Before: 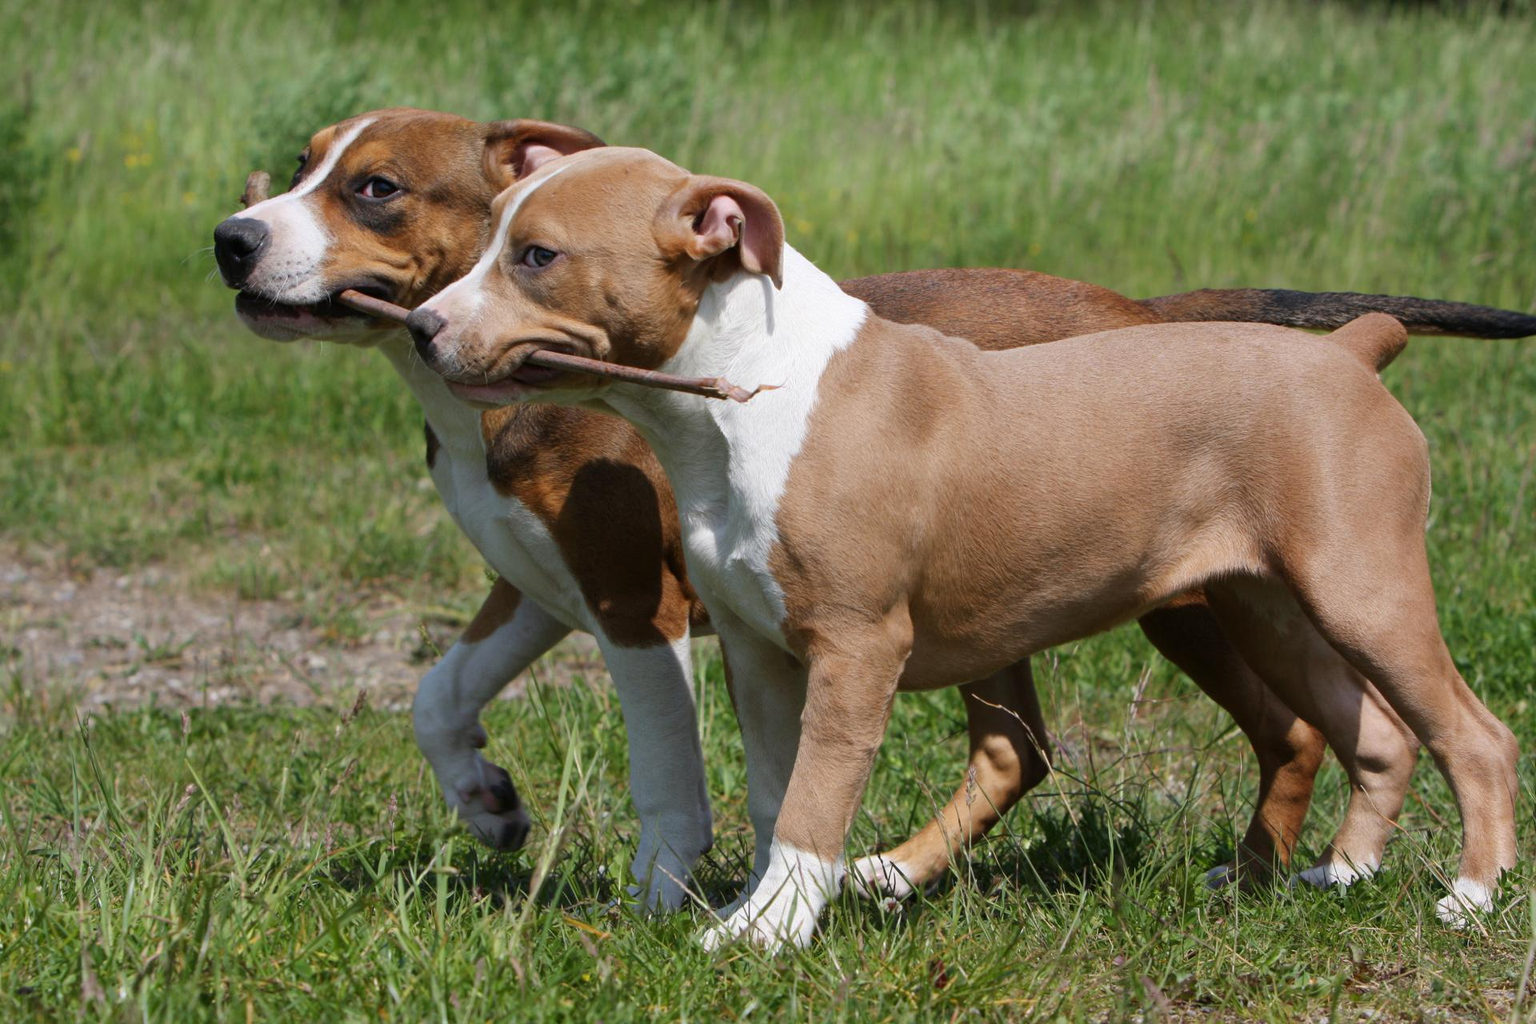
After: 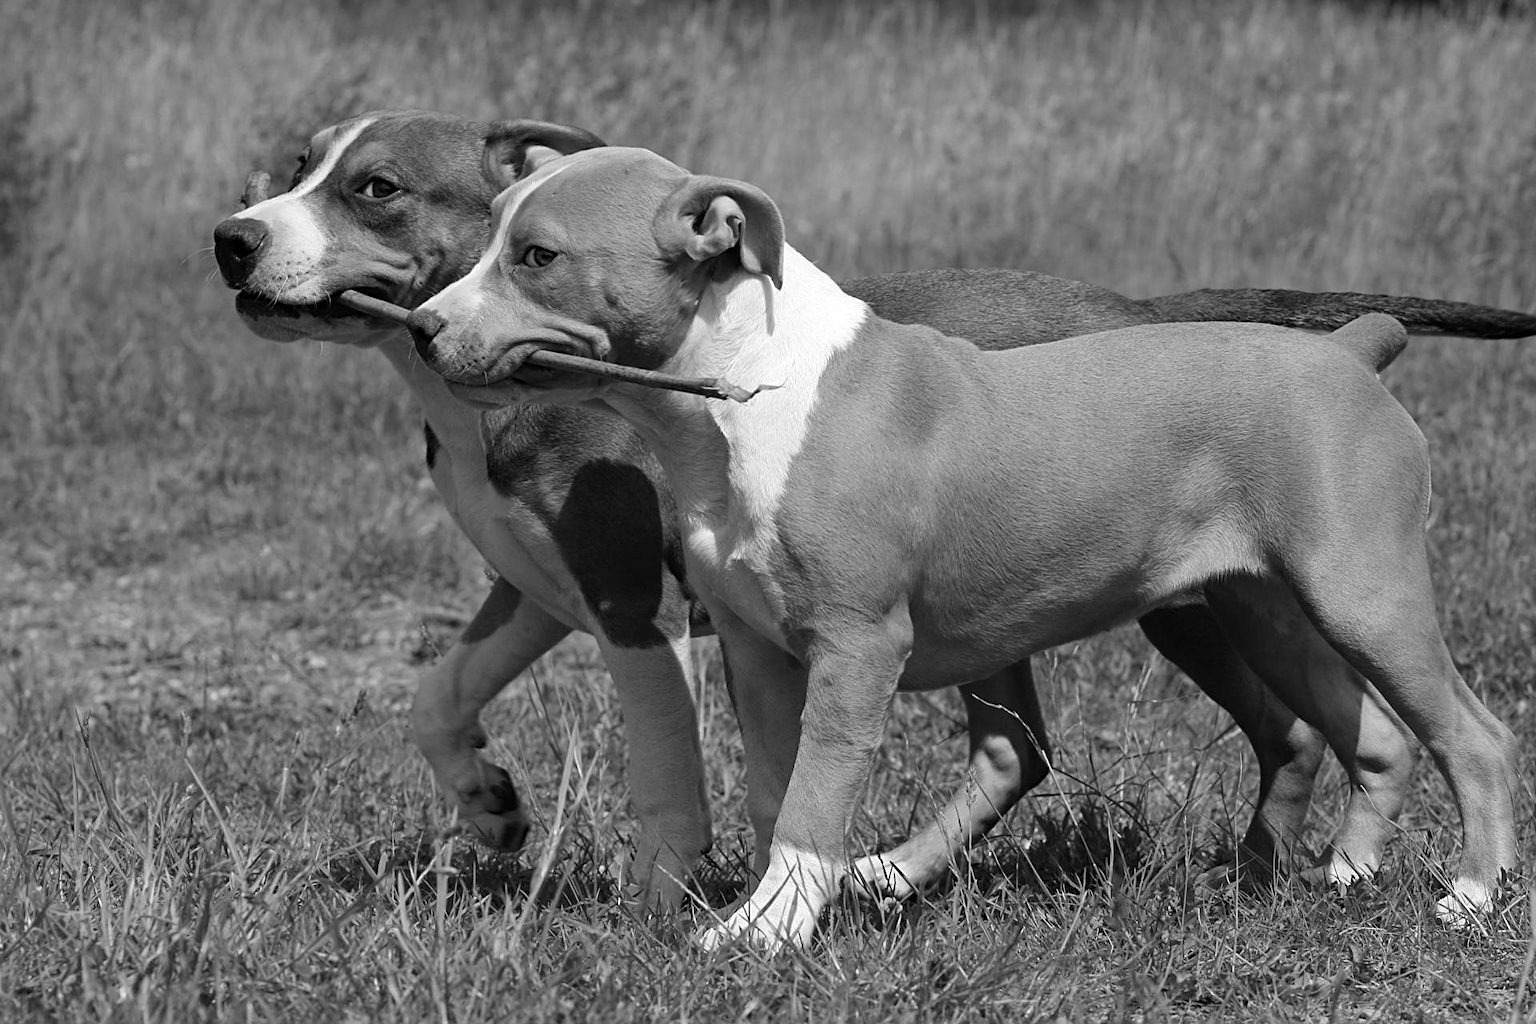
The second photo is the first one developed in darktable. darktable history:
color balance: mode lift, gamma, gain (sRGB)
sharpen: on, module defaults
exposure: compensate highlight preservation false
monochrome: size 3.1
haze removal: compatibility mode true, adaptive false
